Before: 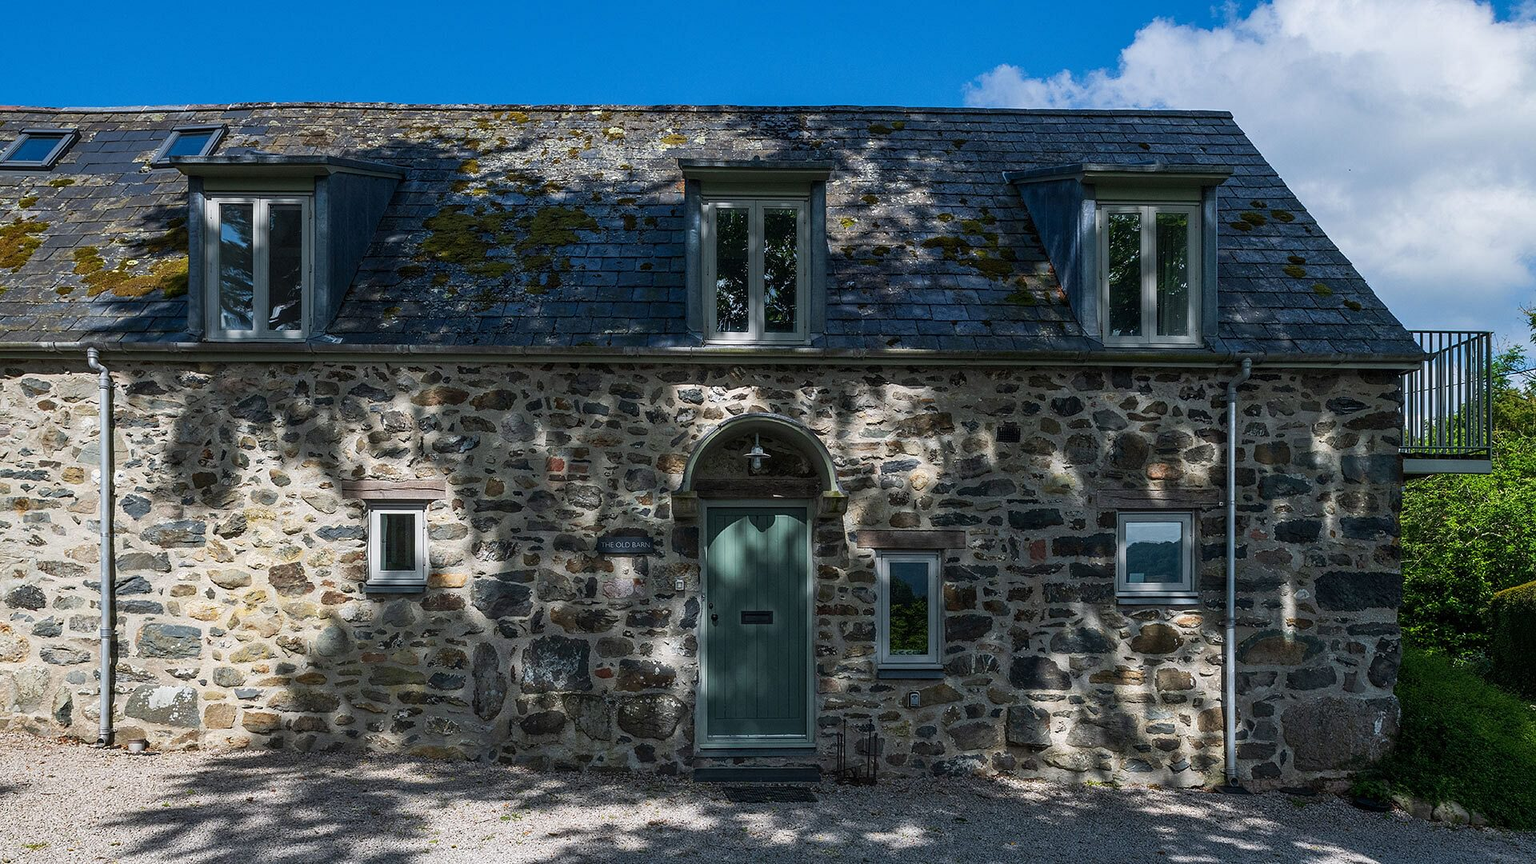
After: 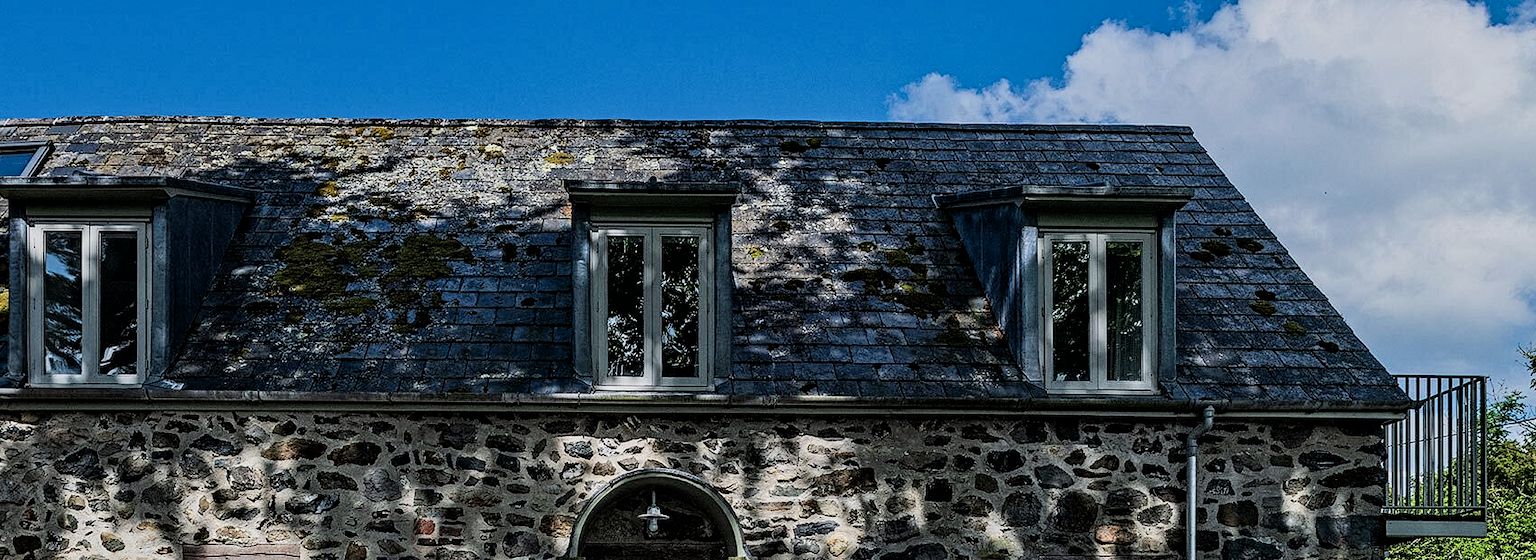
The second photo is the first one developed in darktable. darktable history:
crop and rotate: left 11.812%, bottom 42.776%
filmic rgb: black relative exposure -7.65 EV, white relative exposure 4.56 EV, hardness 3.61, color science v6 (2022)
contrast equalizer: octaves 7, y [[0.5, 0.542, 0.583, 0.625, 0.667, 0.708], [0.5 ×6], [0.5 ×6], [0 ×6], [0 ×6]]
